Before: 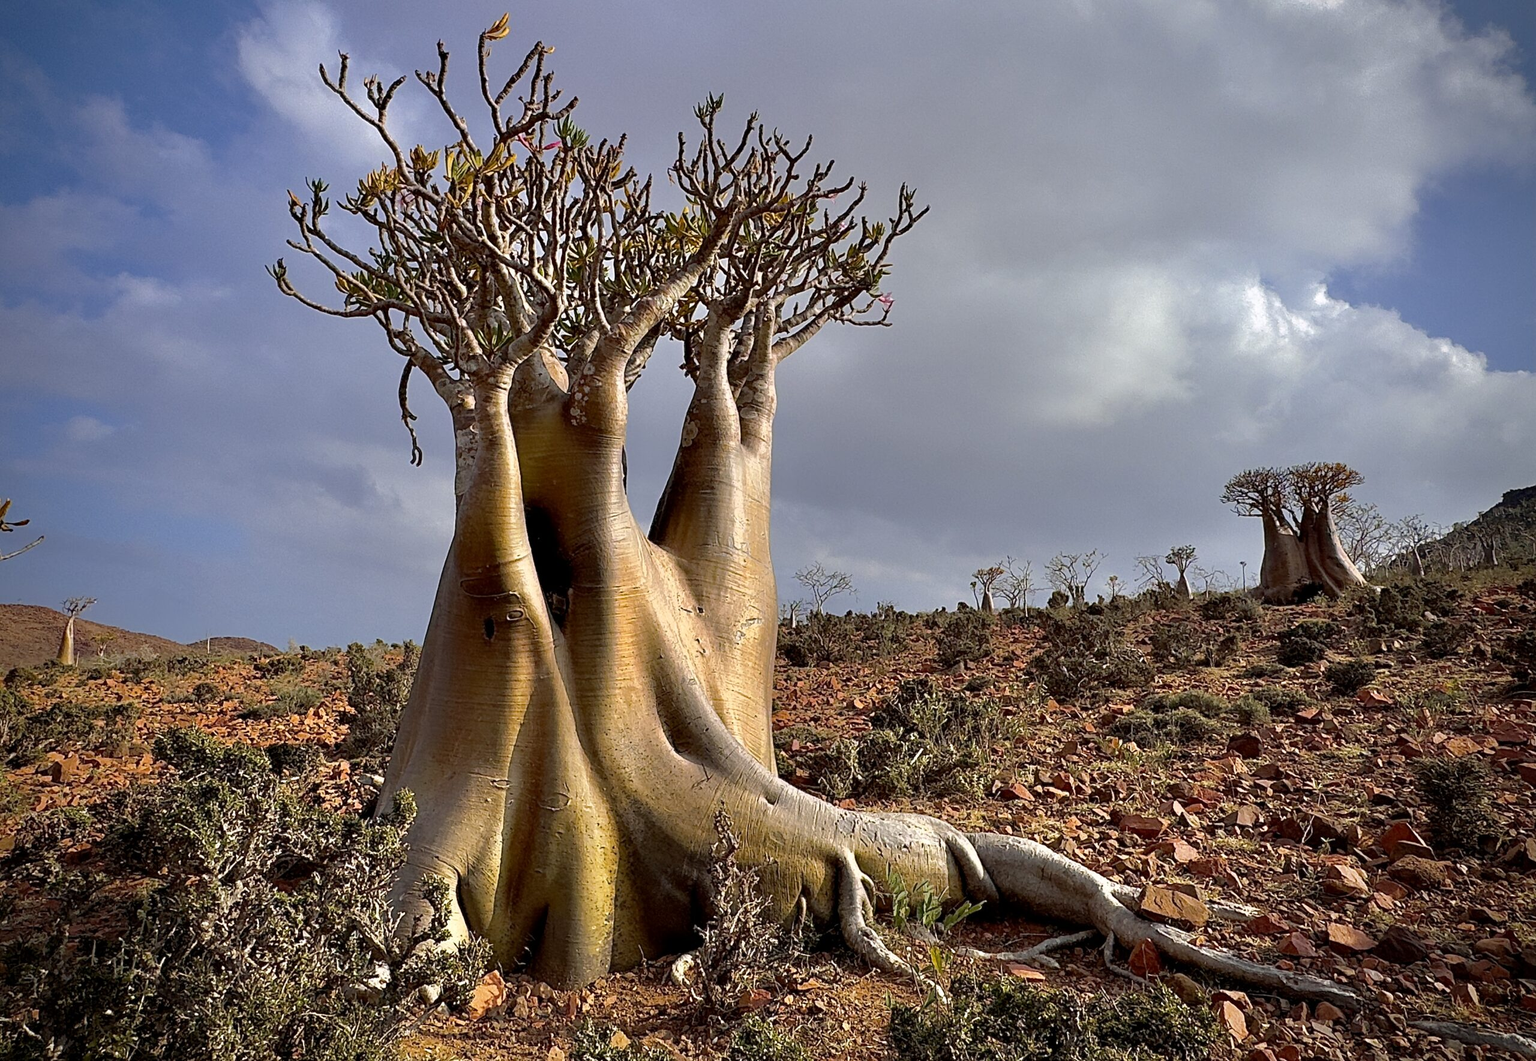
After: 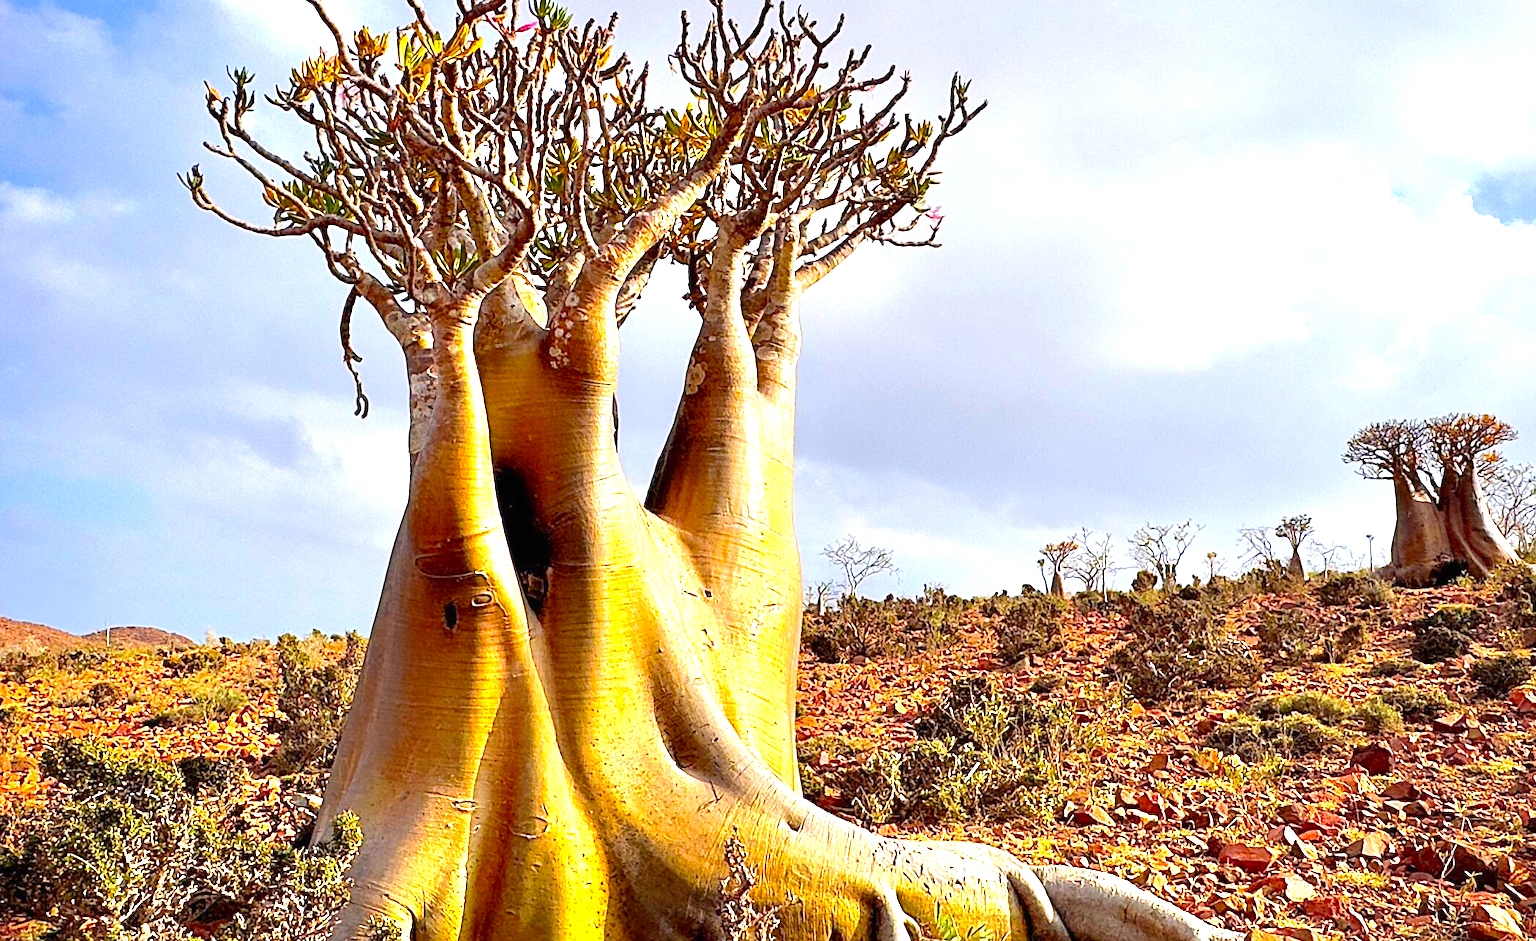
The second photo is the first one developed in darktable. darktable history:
crop: left 7.84%, top 11.698%, right 10.16%, bottom 15.476%
exposure: black level correction 0, exposure 1.518 EV, compensate exposure bias true, compensate highlight preservation false
contrast brightness saturation: saturation 0.128
color zones: curves: ch0 [(0.224, 0.526) (0.75, 0.5)]; ch1 [(0.055, 0.526) (0.224, 0.761) (0.377, 0.526) (0.75, 0.5)]
